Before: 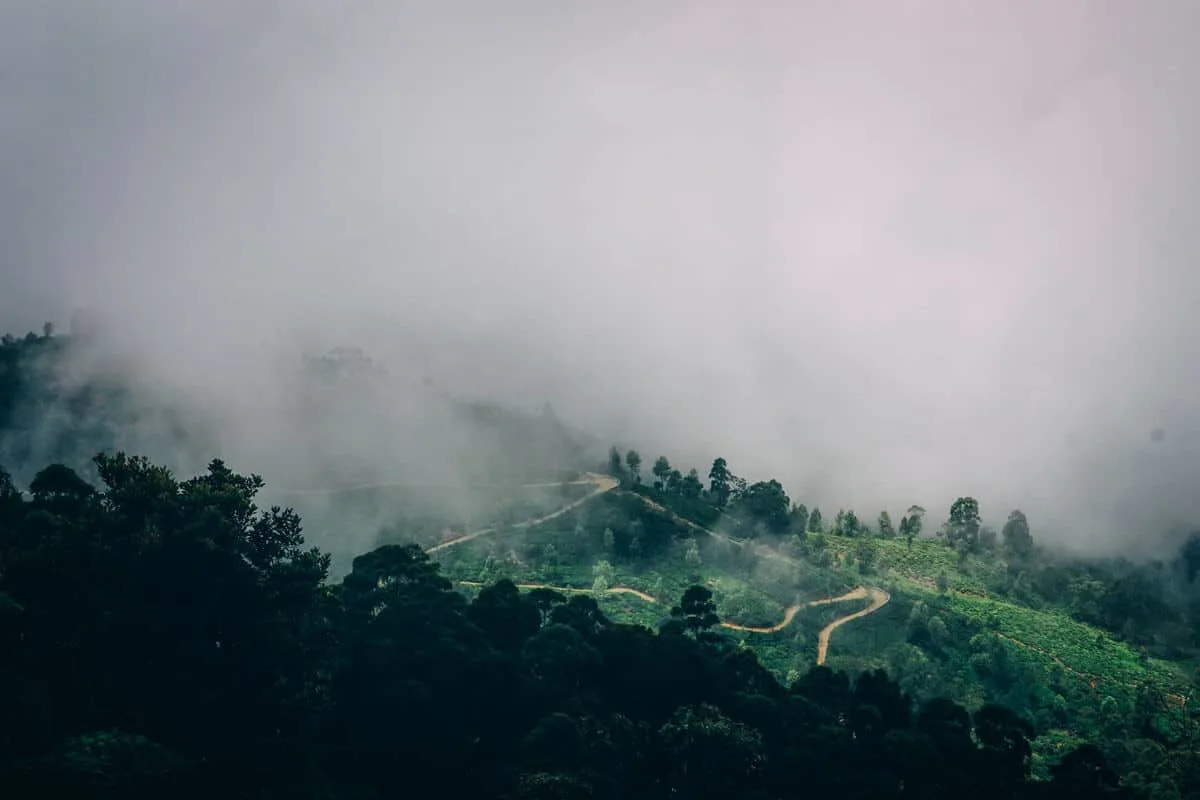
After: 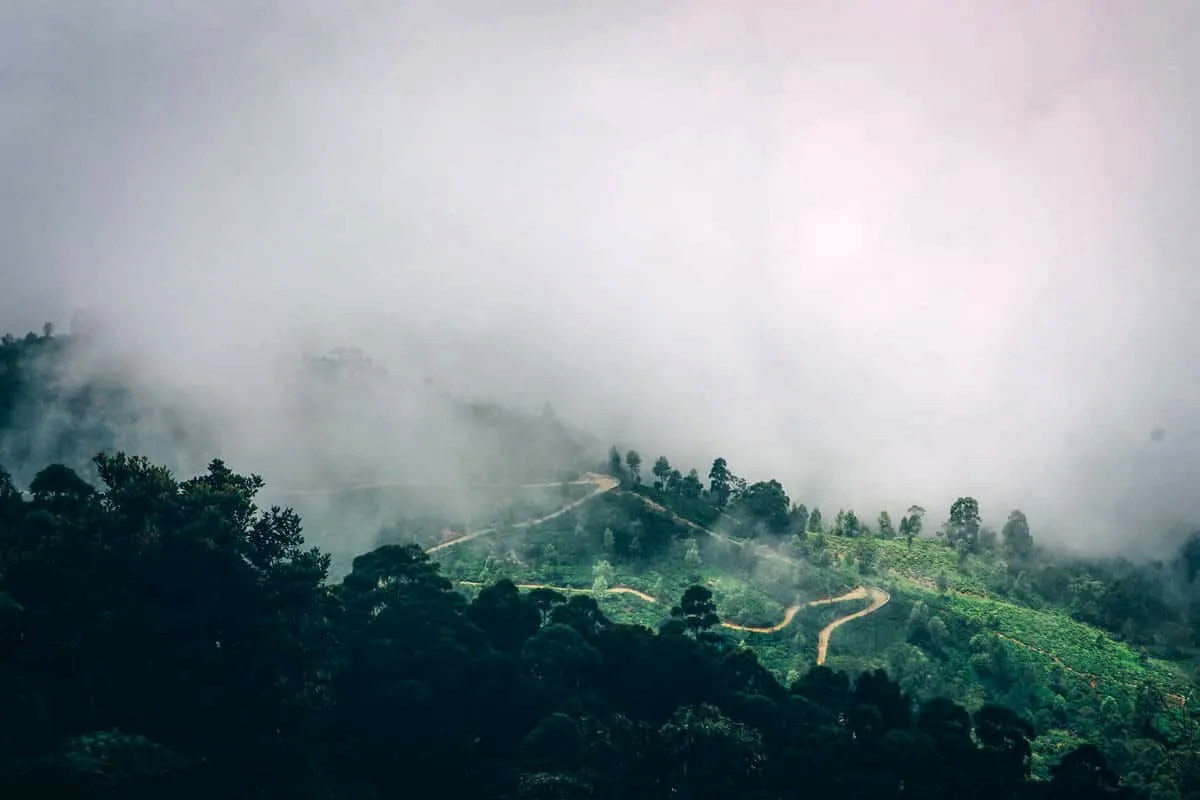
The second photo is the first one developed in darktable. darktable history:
shadows and highlights: radius 337.17, shadows 29.01, soften with gaussian
exposure: black level correction 0.001, exposure 0.5 EV, compensate exposure bias true, compensate highlight preservation false
